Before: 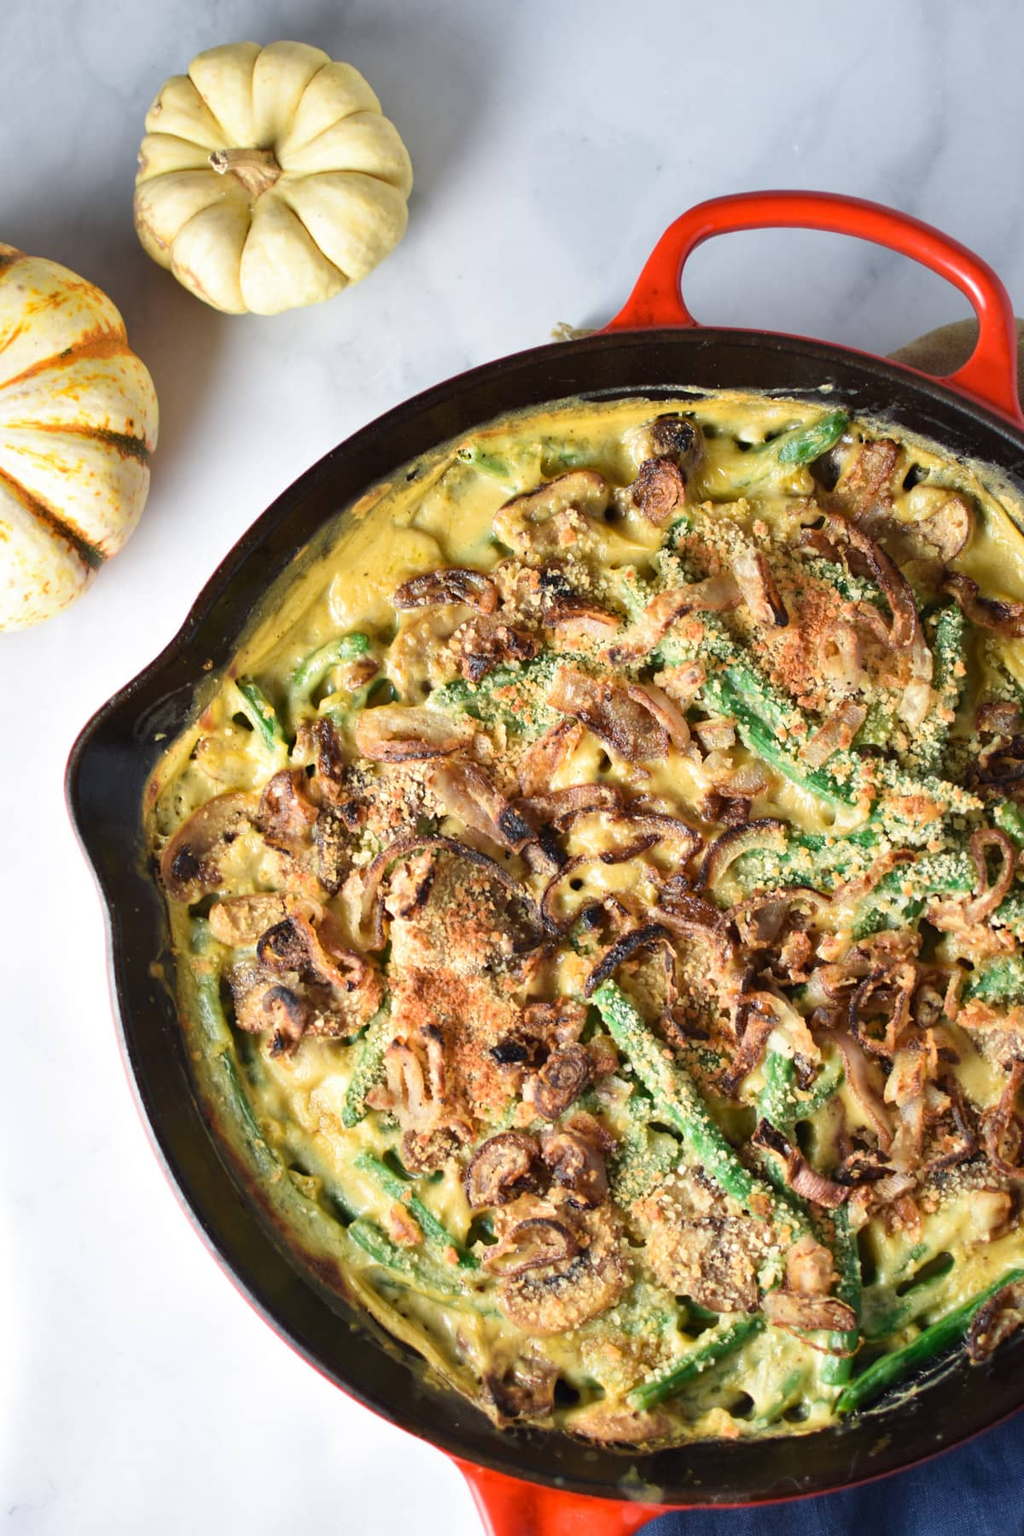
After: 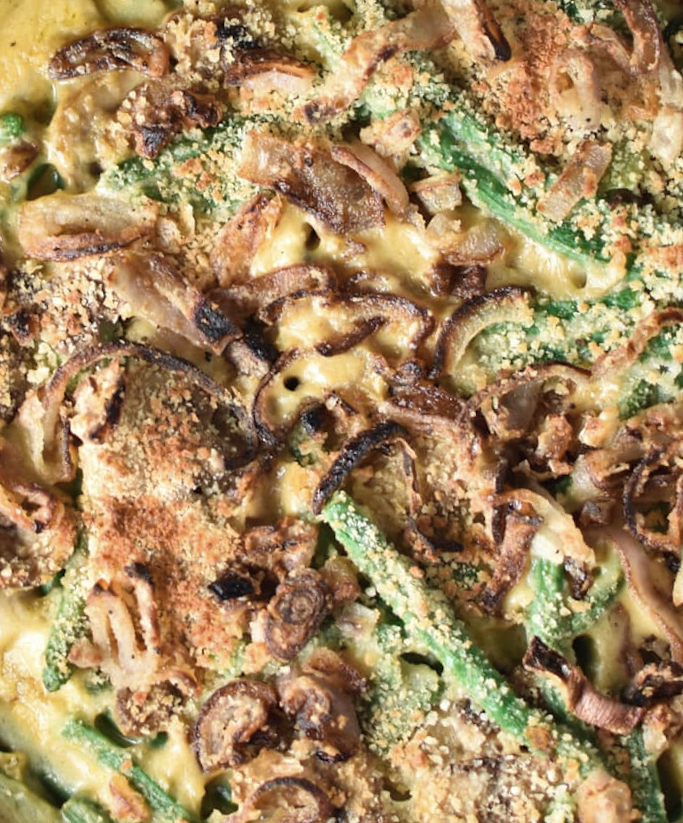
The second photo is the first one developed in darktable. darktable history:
color correction: saturation 0.8
shadows and highlights: low approximation 0.01, soften with gaussian
crop: left 35.03%, top 36.625%, right 14.663%, bottom 20.057%
rotate and perspective: rotation -5.2°, automatic cropping off
